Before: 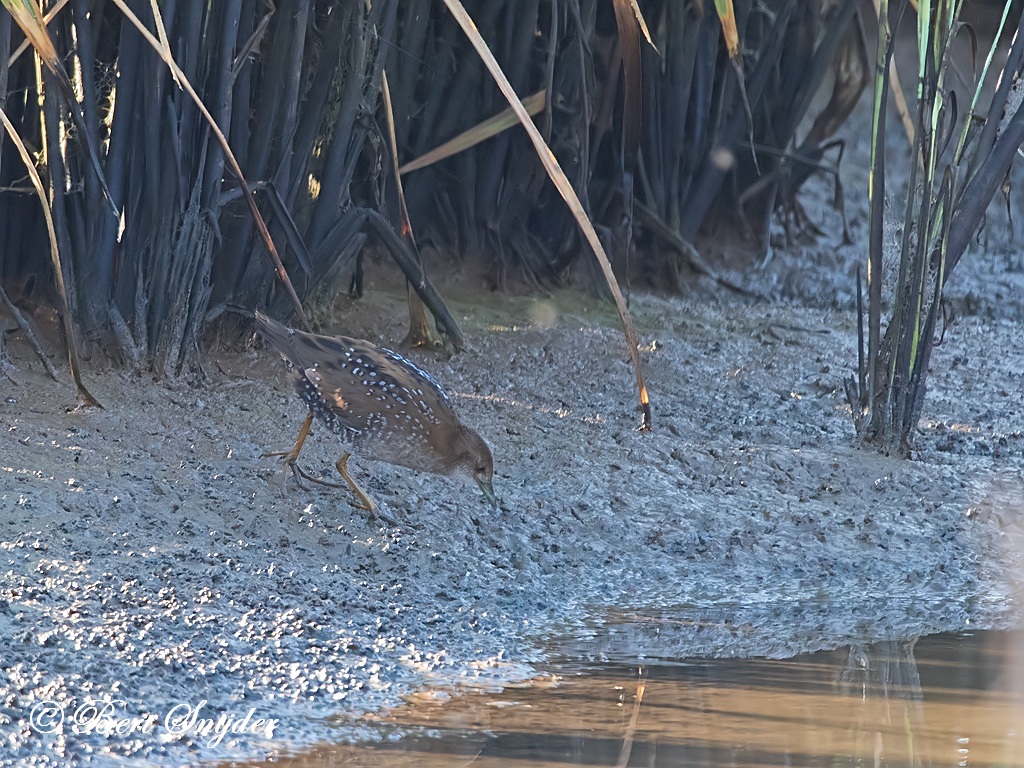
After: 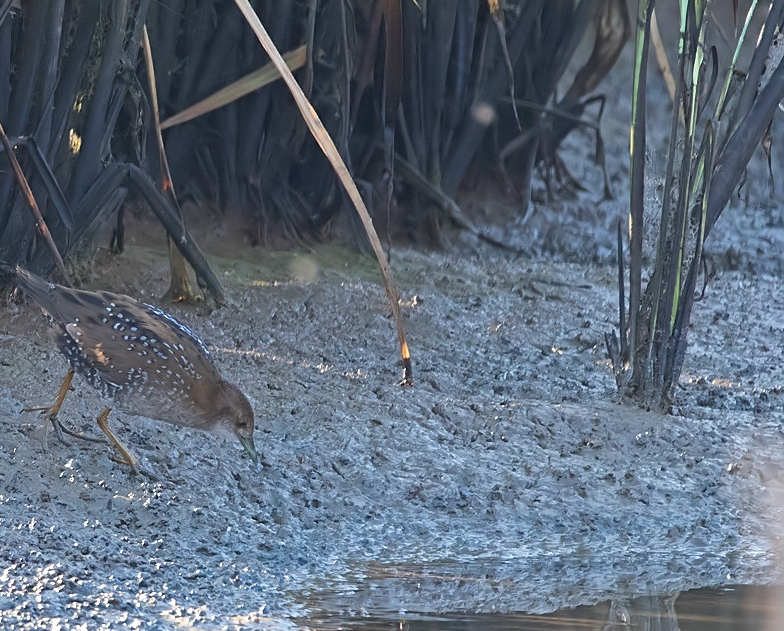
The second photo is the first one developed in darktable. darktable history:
crop: left 23.427%, top 5.891%, bottom 11.88%
tone equalizer: on, module defaults
